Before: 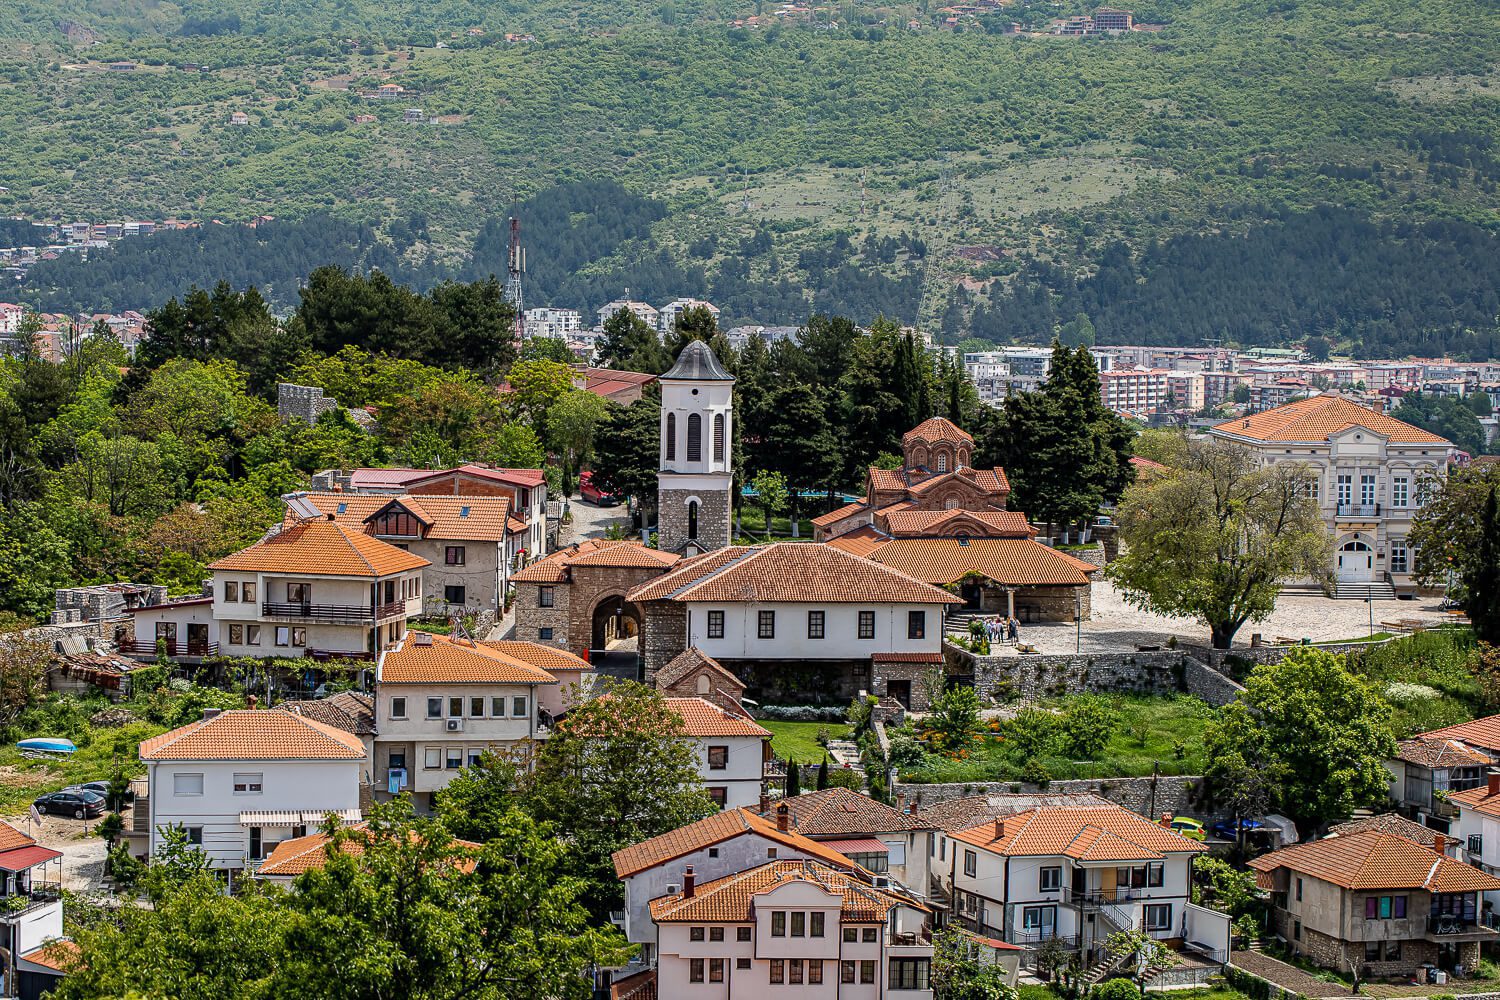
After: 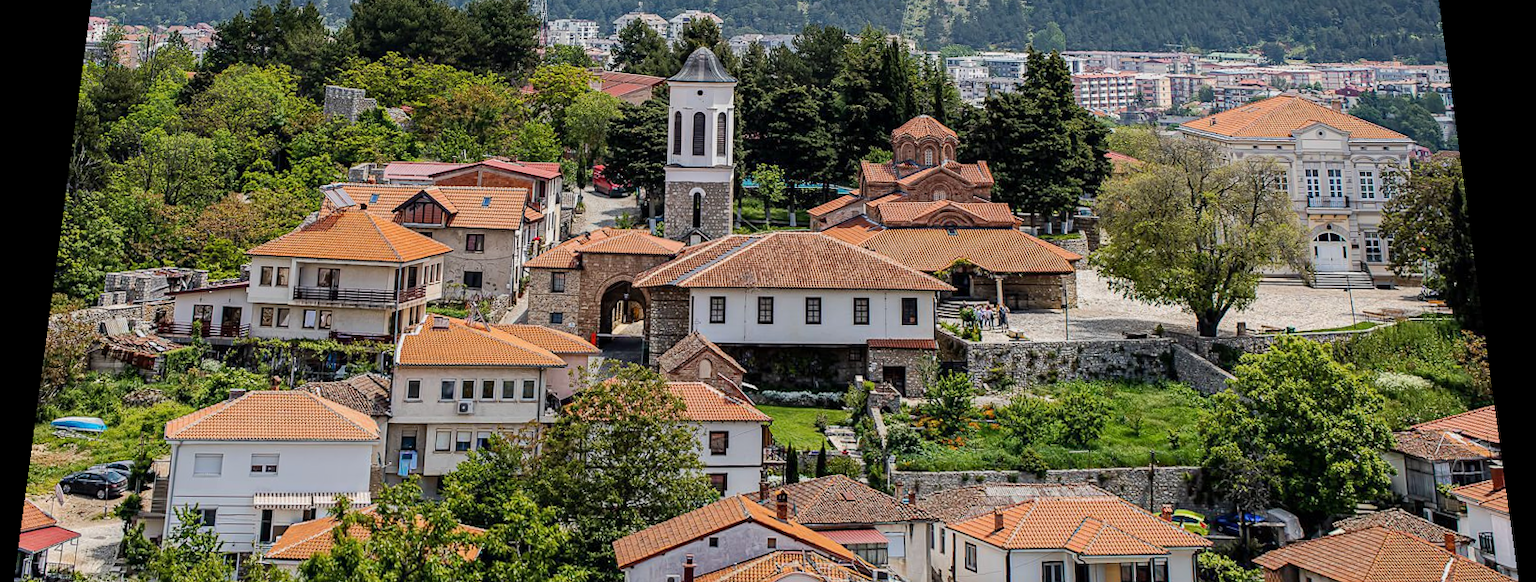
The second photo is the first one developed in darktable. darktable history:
crop and rotate: top 25.357%, bottom 13.942%
base curve: curves: ch0 [(0, 0) (0.235, 0.266) (0.503, 0.496) (0.786, 0.72) (1, 1)]
rotate and perspective: rotation 0.128°, lens shift (vertical) -0.181, lens shift (horizontal) -0.044, shear 0.001, automatic cropping off
